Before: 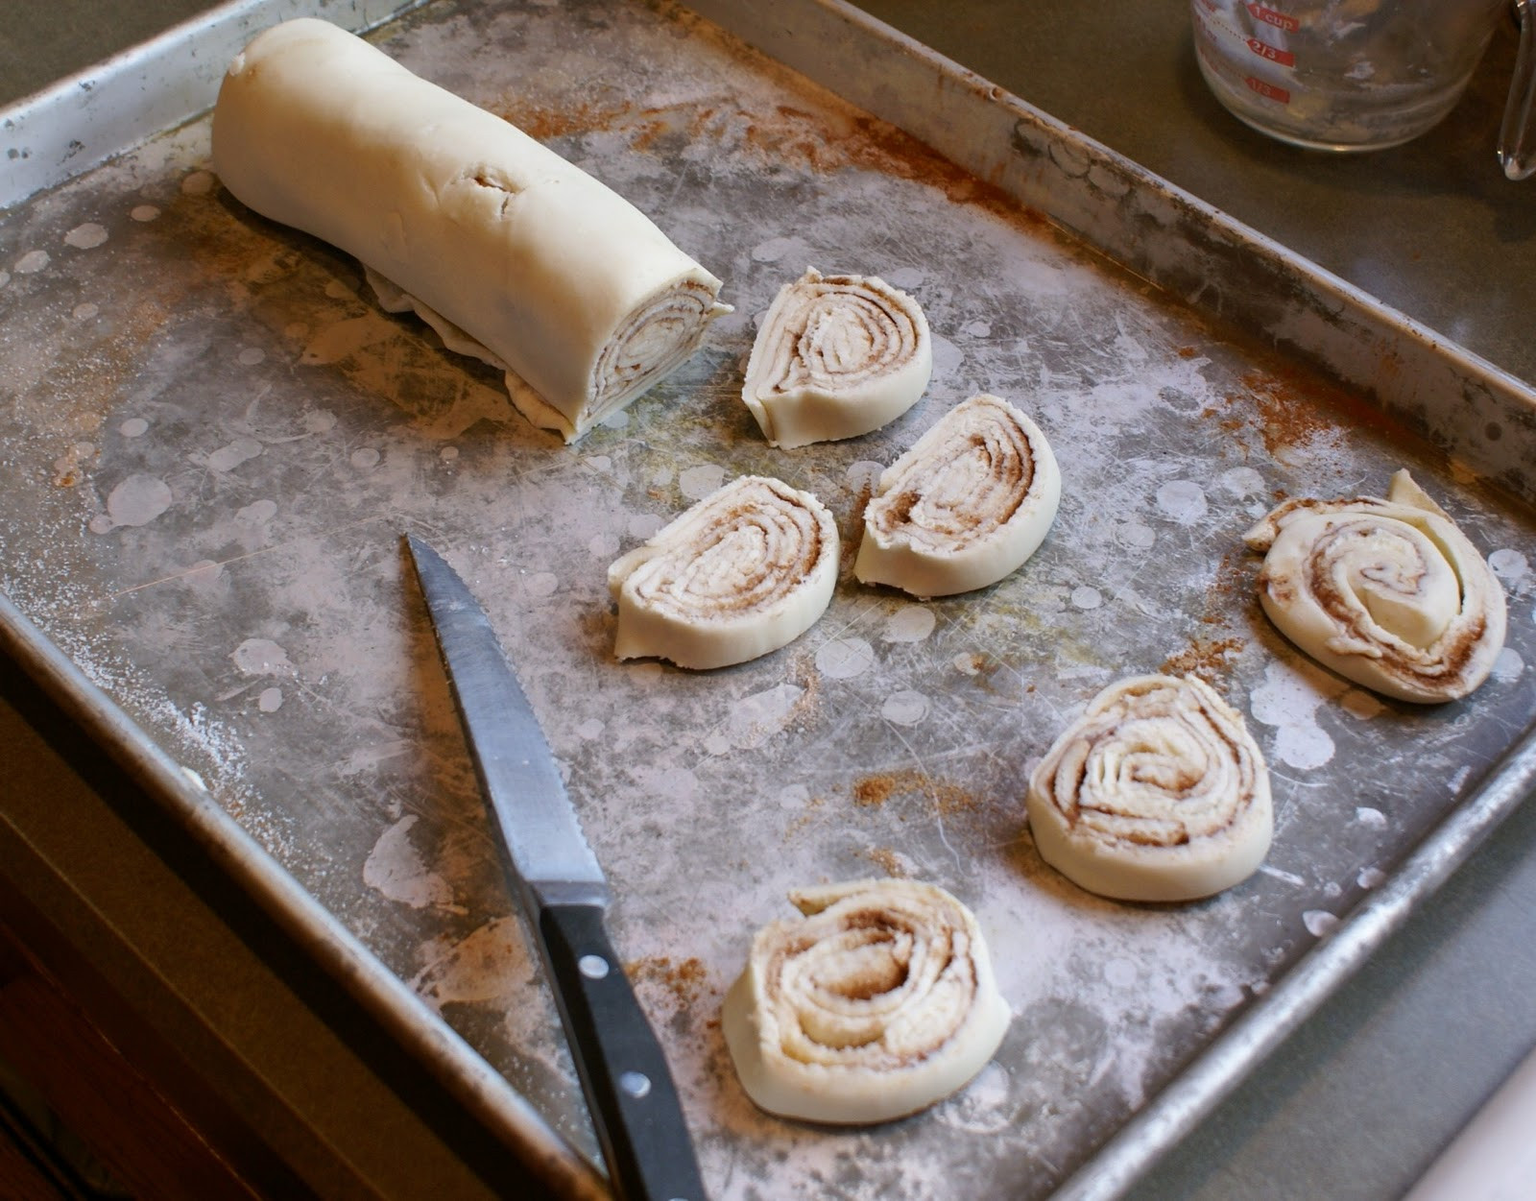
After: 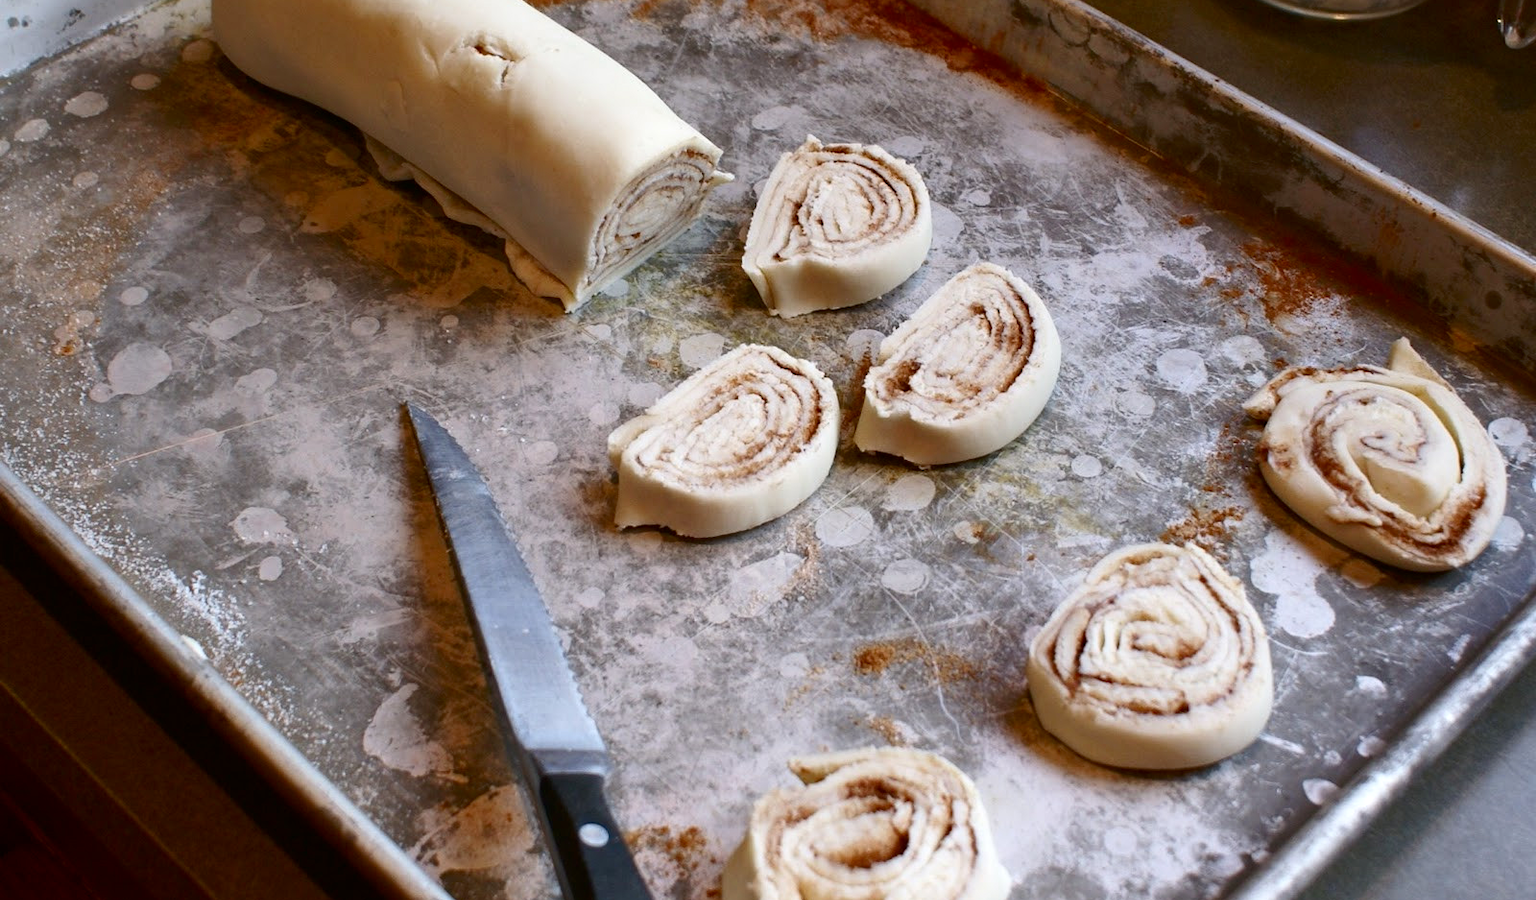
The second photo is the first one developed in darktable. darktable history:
color balance rgb: highlights gain › luminance 14.549%, linear chroma grading › shadows -7.052%, linear chroma grading › highlights -5.984%, linear chroma grading › global chroma -10.508%, linear chroma grading › mid-tones -8.279%, perceptual saturation grading › global saturation 15.828%, perceptual saturation grading › highlights -19.567%, perceptual saturation grading › shadows 20.386%
crop: top 11.027%, bottom 13.949%
contrast brightness saturation: contrast 0.127, brightness -0.046, saturation 0.152
